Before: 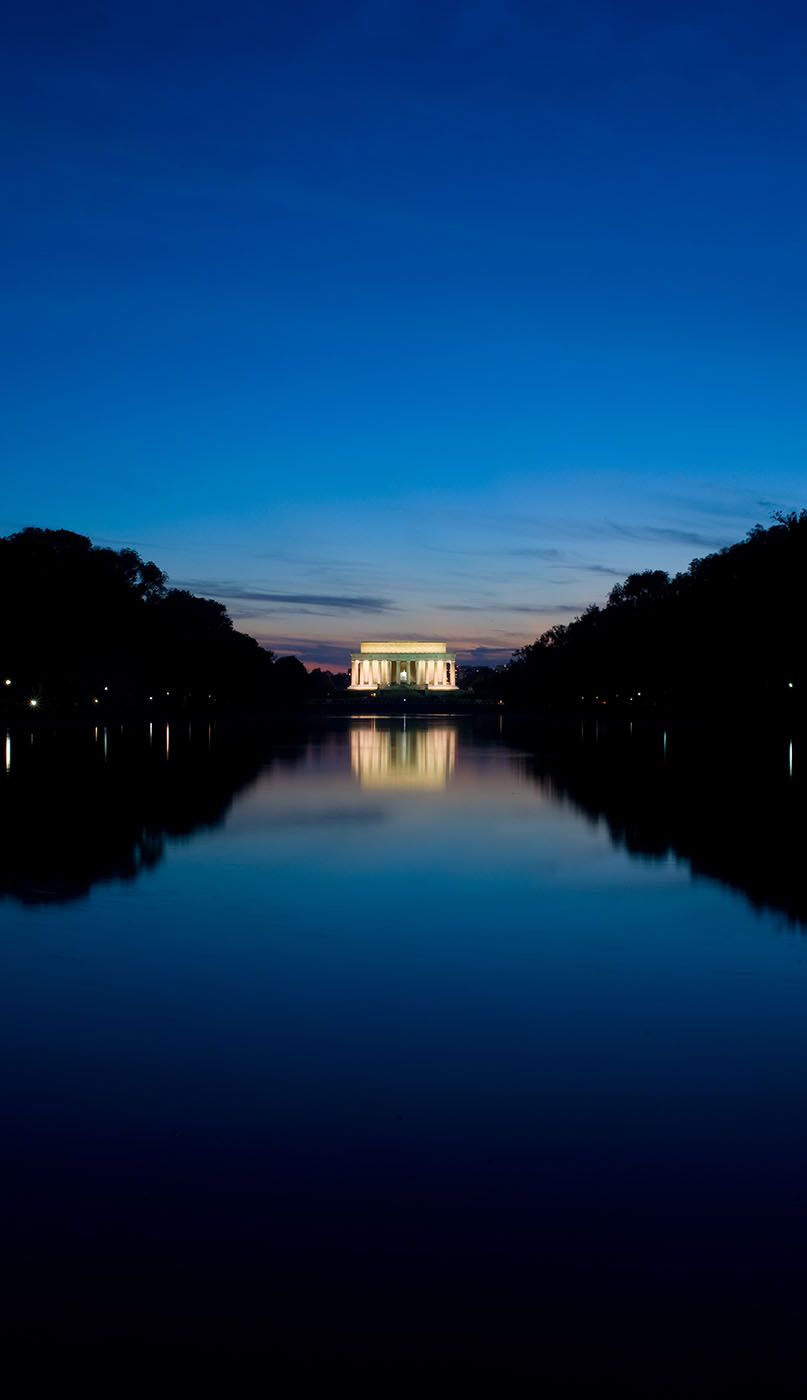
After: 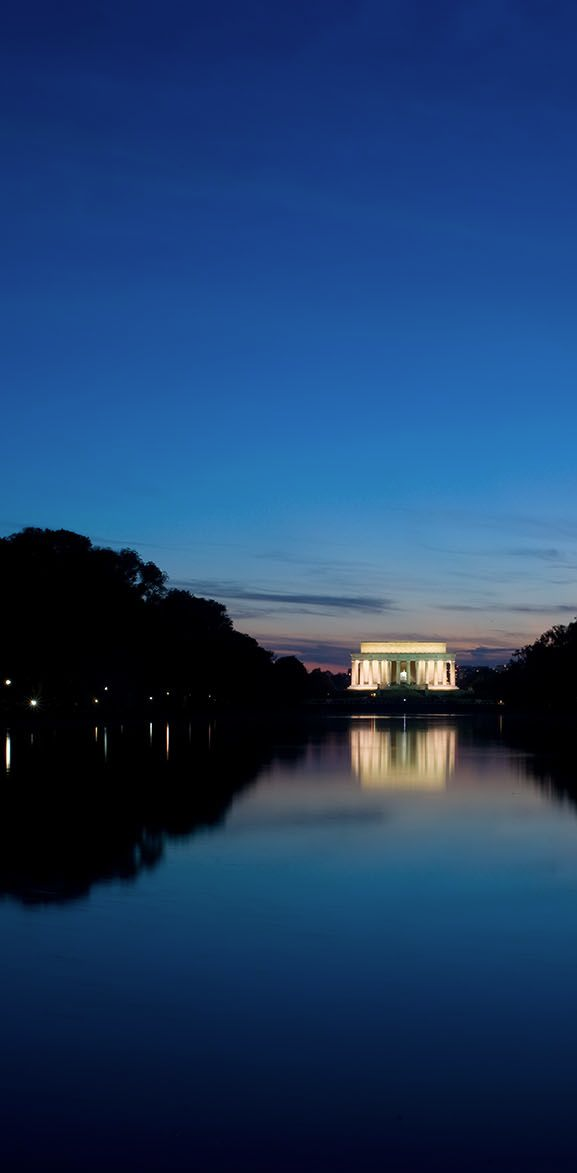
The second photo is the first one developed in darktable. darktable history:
crop: right 28.434%, bottom 16.185%
contrast brightness saturation: saturation -0.103
